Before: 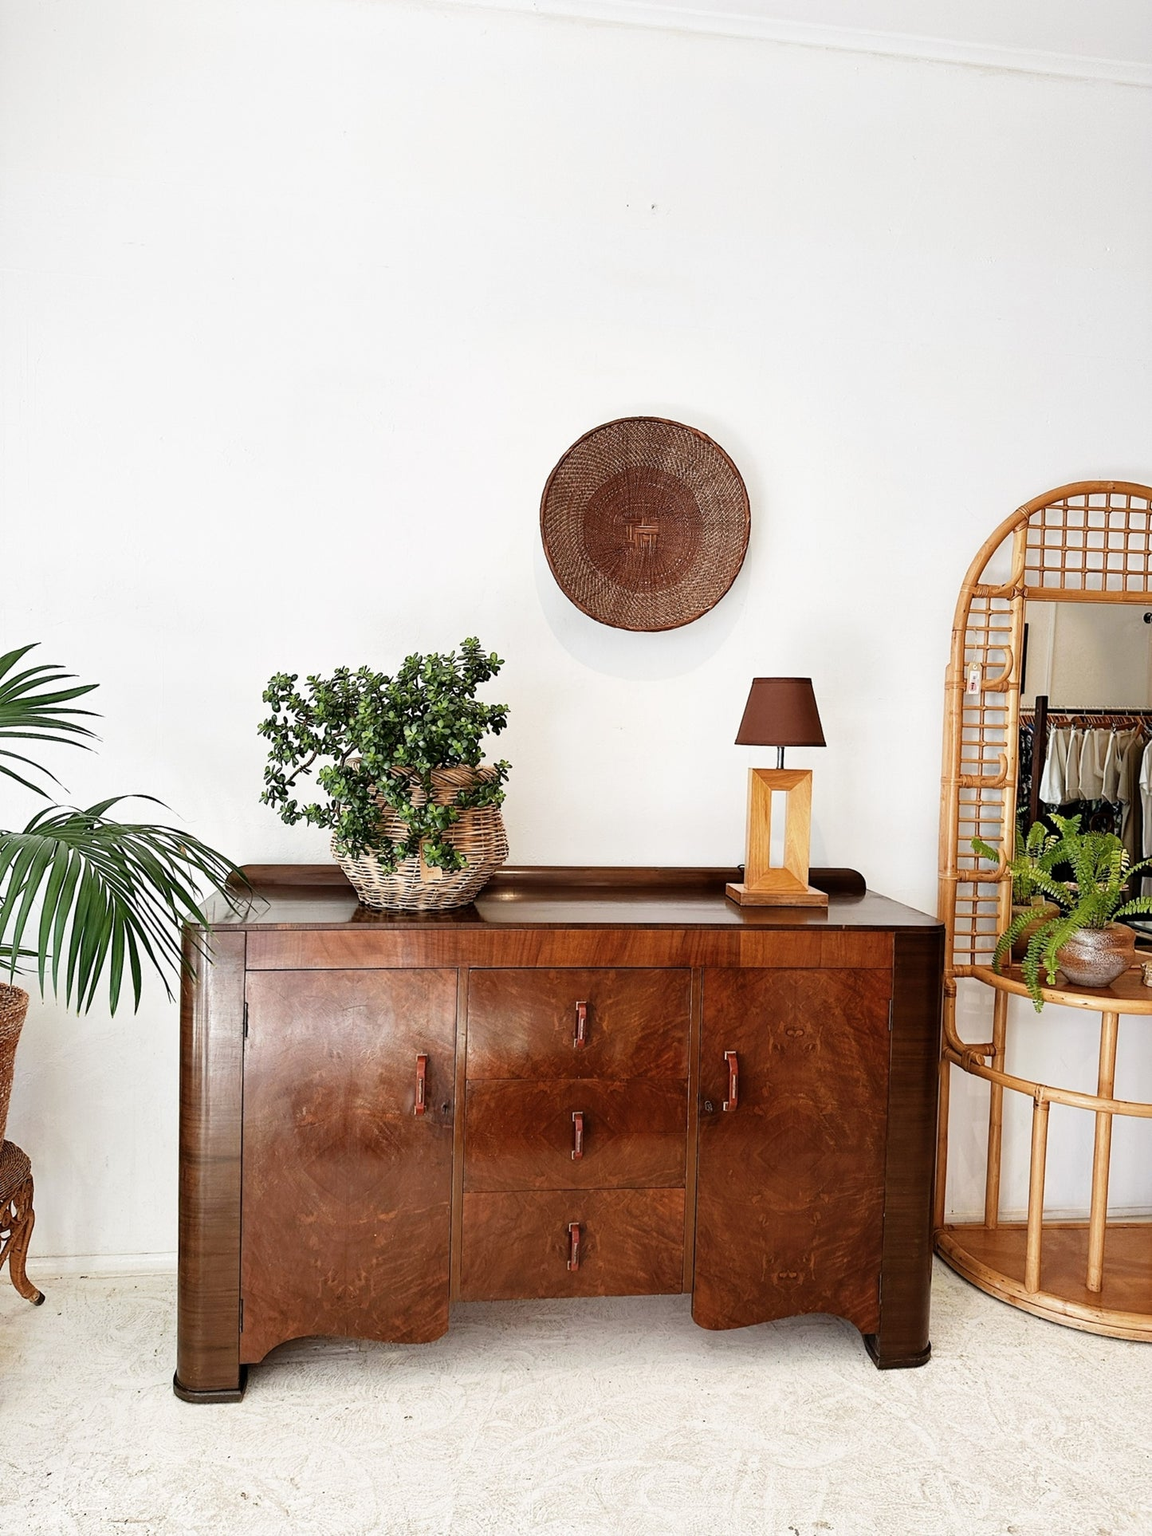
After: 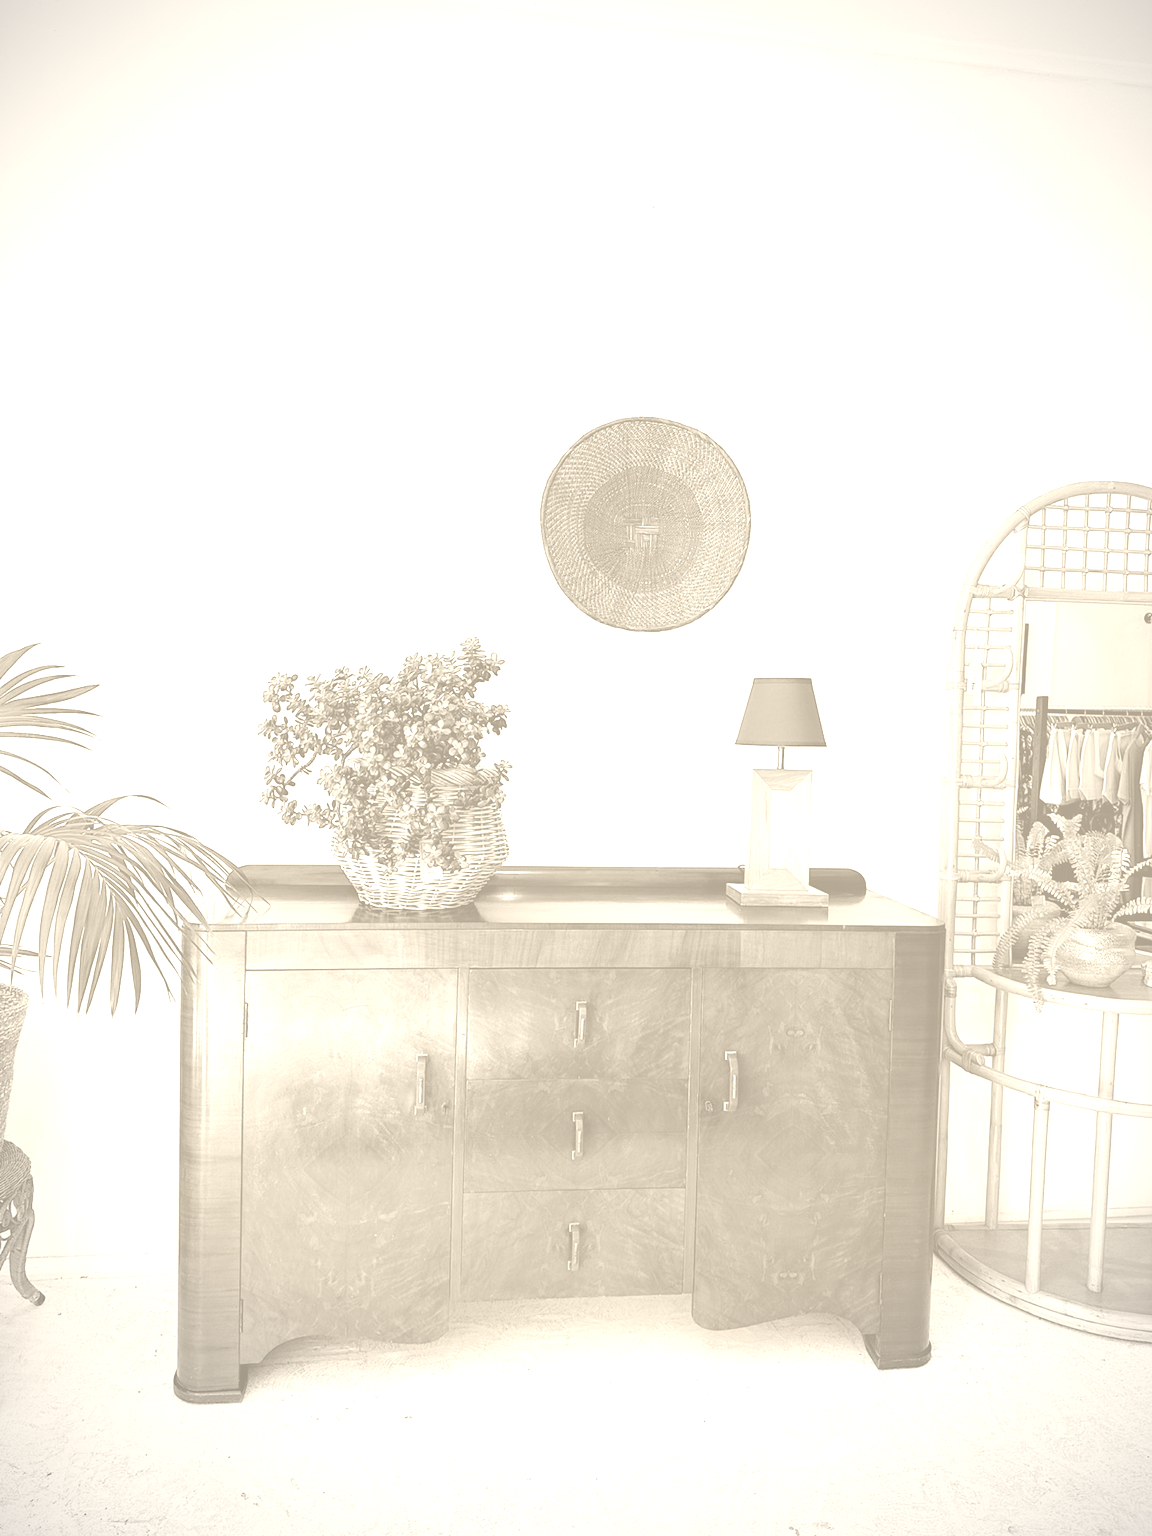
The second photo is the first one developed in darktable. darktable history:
colorize: hue 36°, saturation 71%, lightness 80.79%
vignetting: fall-off start 74.49%, fall-off radius 65.9%, brightness -0.628, saturation -0.68
color zones: curves: ch1 [(0.263, 0.53) (0.376, 0.287) (0.487, 0.512) (0.748, 0.547) (1, 0.513)]; ch2 [(0.262, 0.45) (0.751, 0.477)], mix 31.98%
